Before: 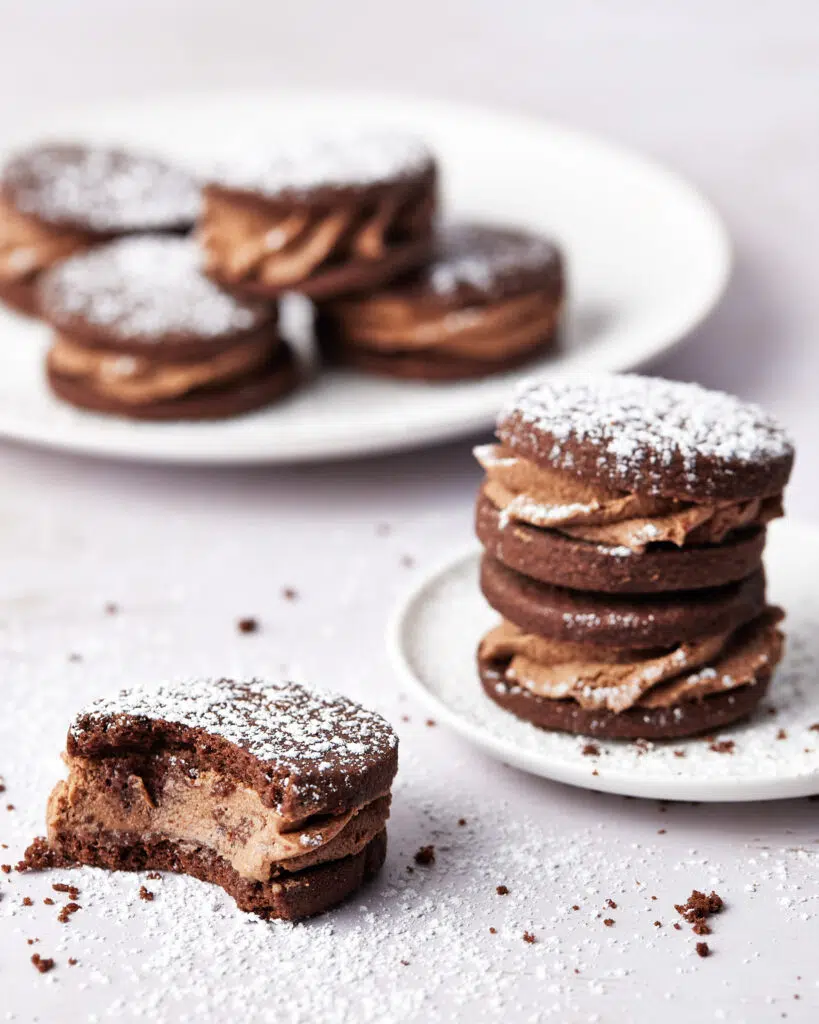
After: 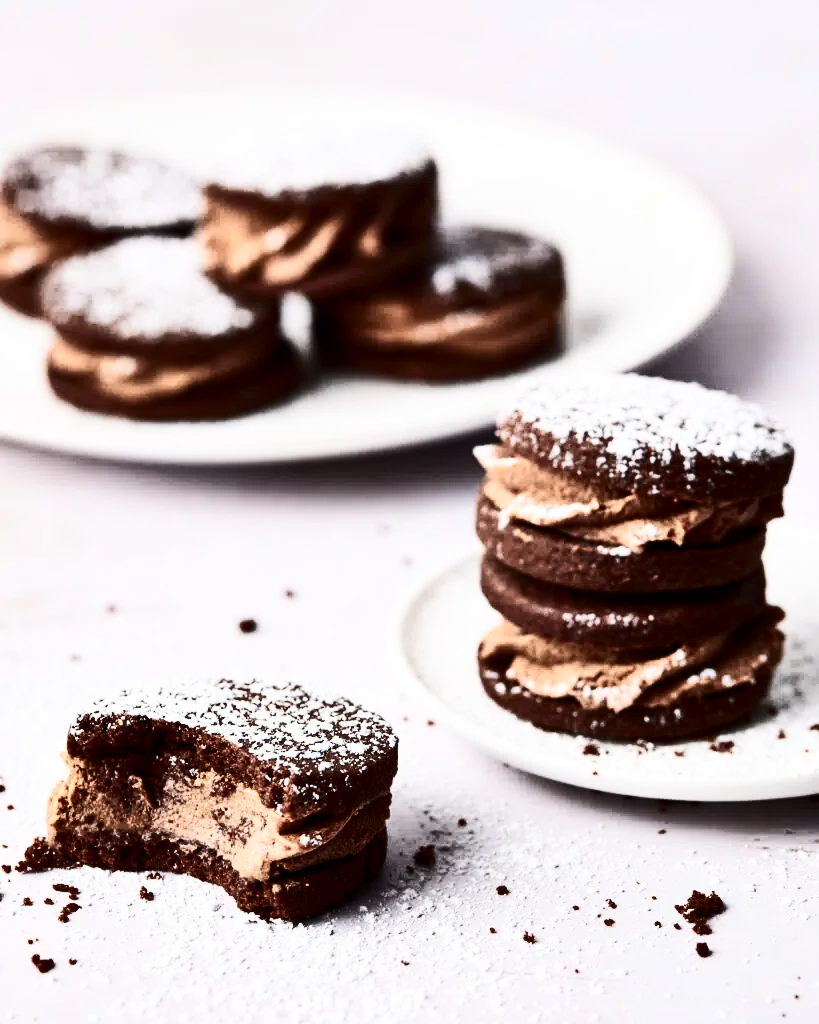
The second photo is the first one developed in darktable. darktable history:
shadows and highlights: radius 133.83, soften with gaussian
contrast brightness saturation: contrast 0.5, saturation -0.1
